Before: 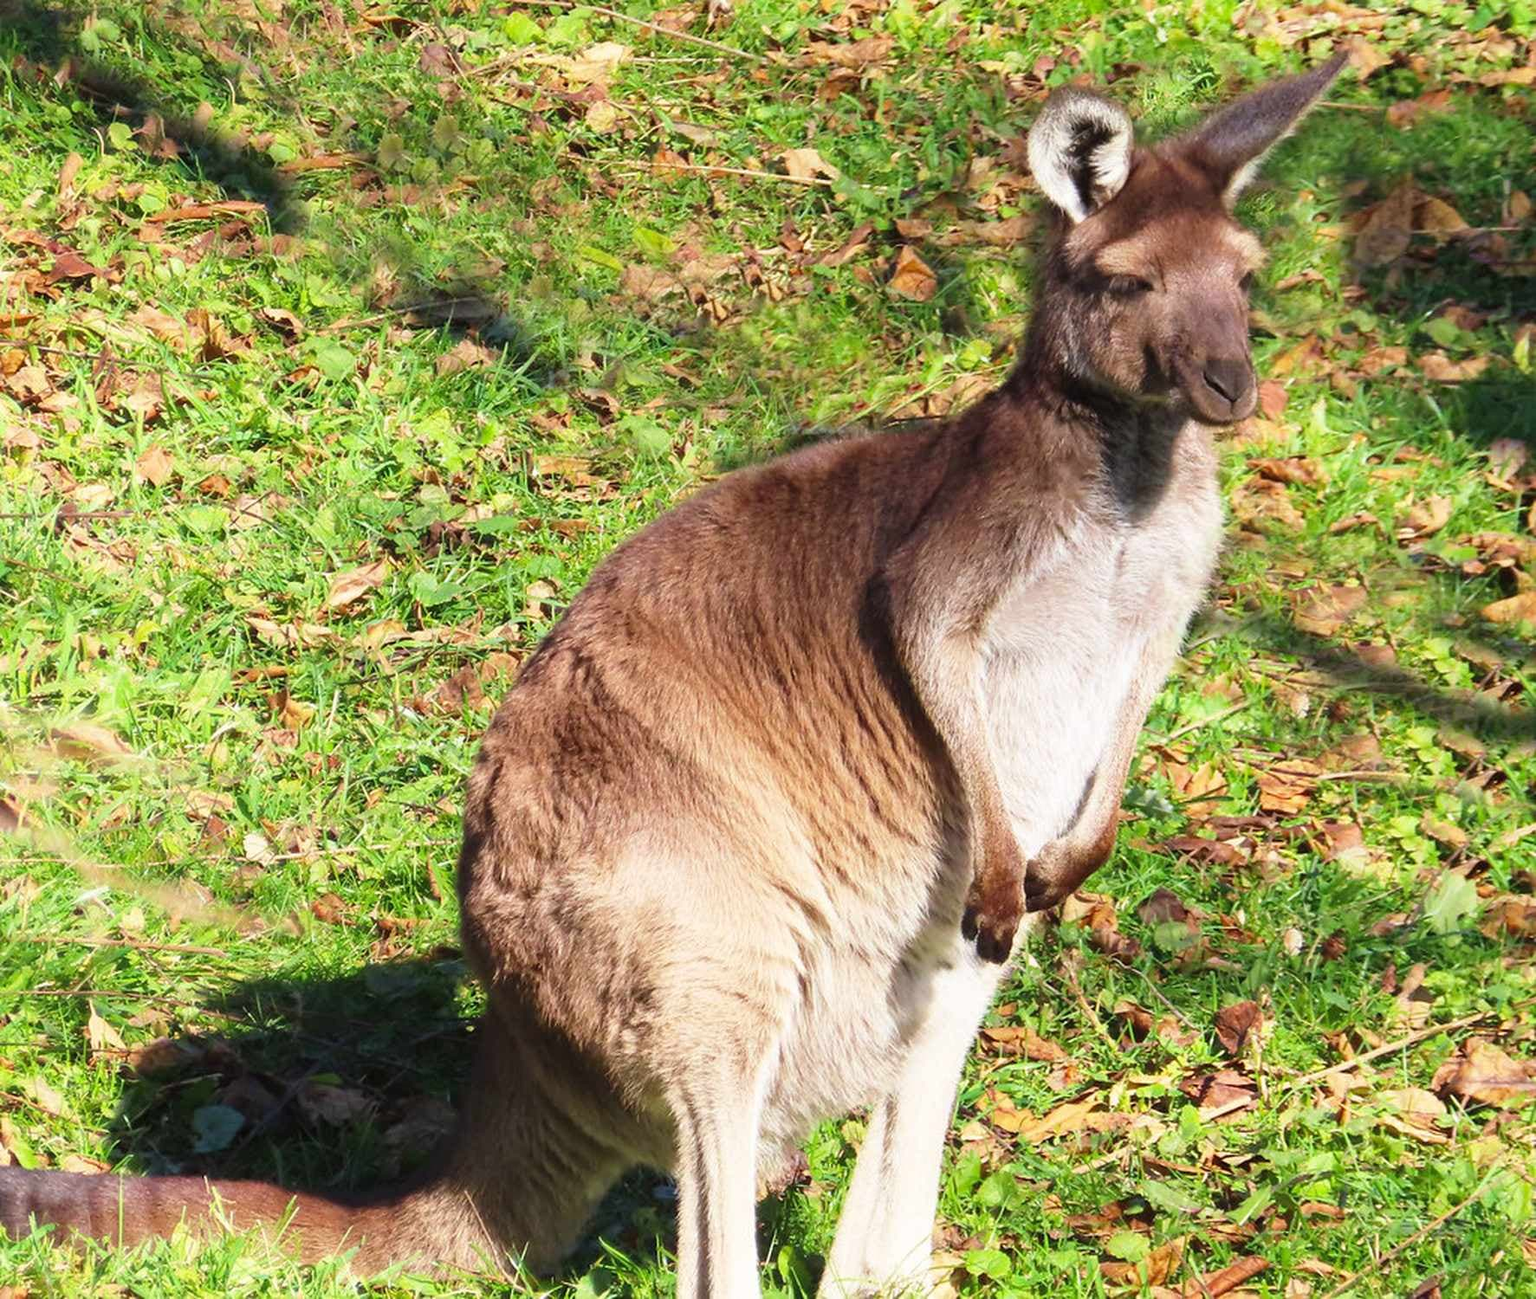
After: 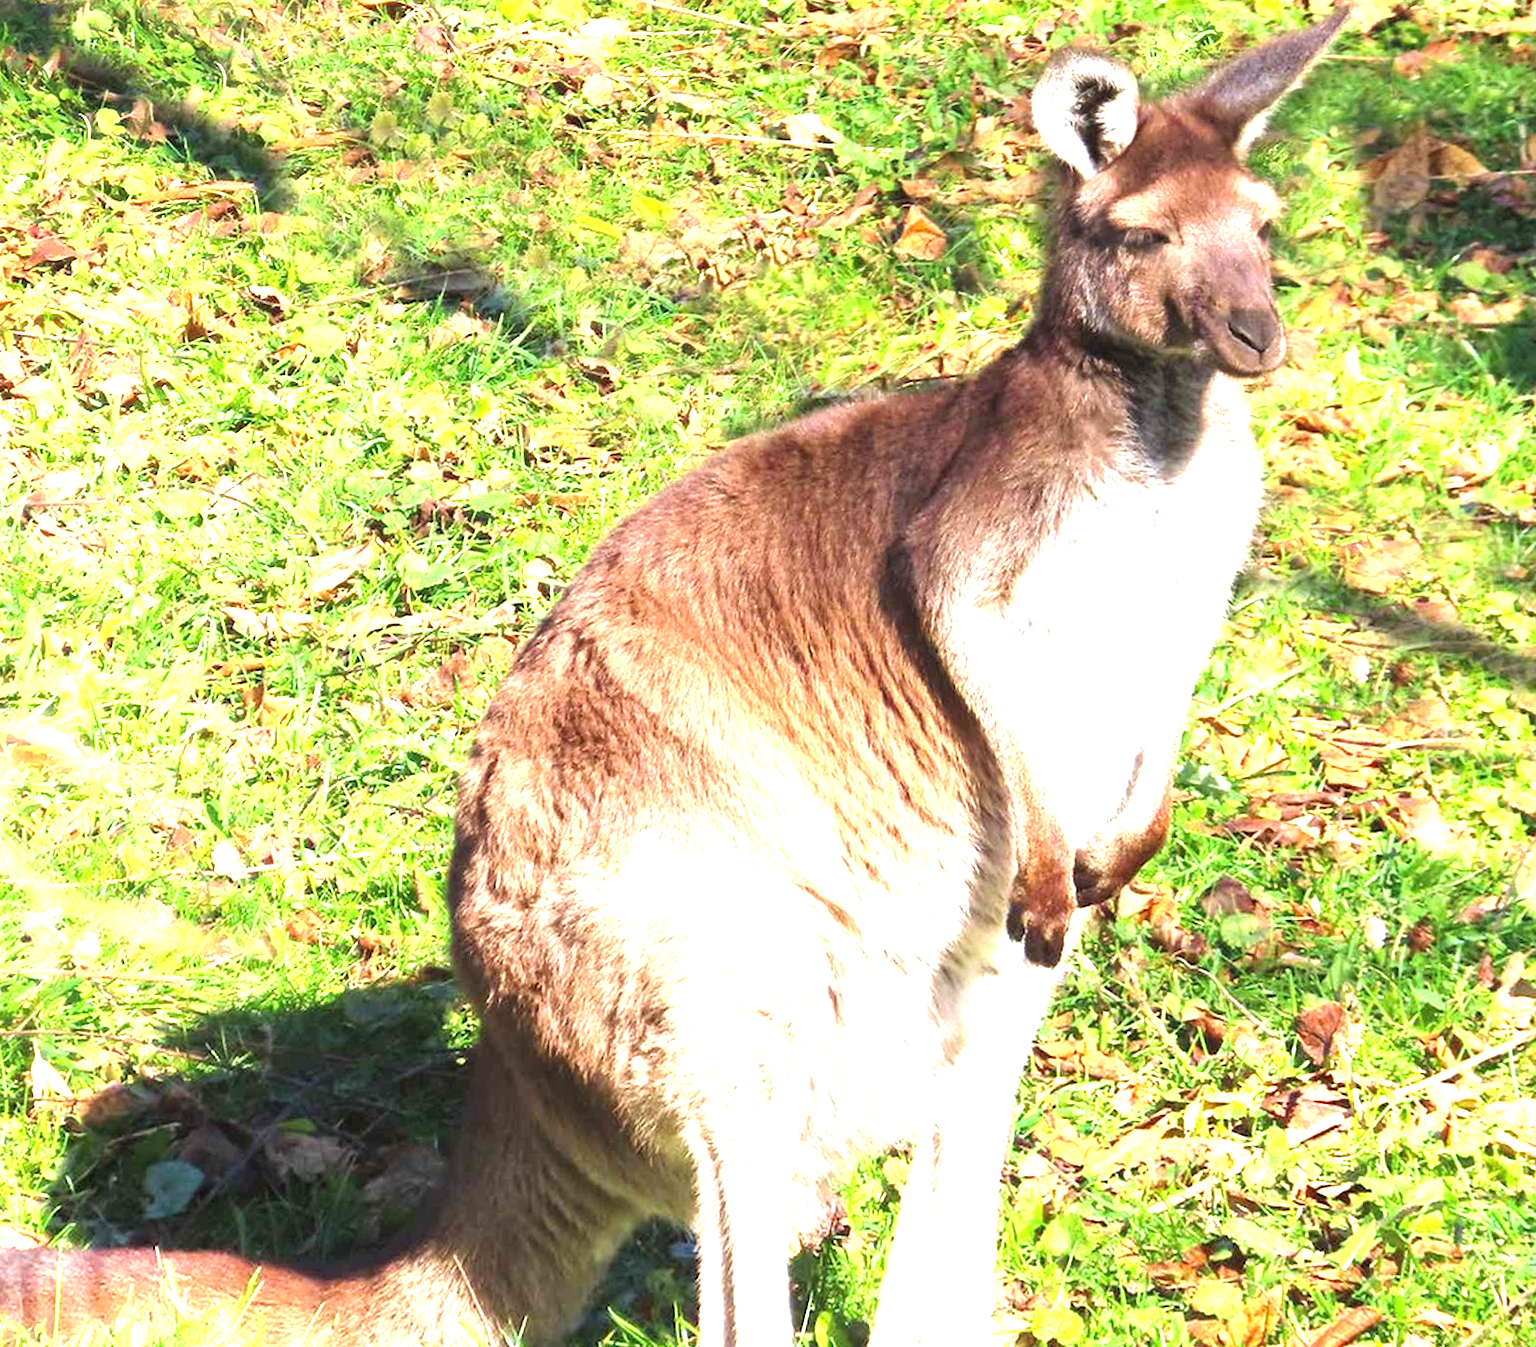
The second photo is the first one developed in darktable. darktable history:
exposure: black level correction 0, exposure 1.35 EV, compensate exposure bias true, compensate highlight preservation false
rotate and perspective: rotation -1.68°, lens shift (vertical) -0.146, crop left 0.049, crop right 0.912, crop top 0.032, crop bottom 0.96
